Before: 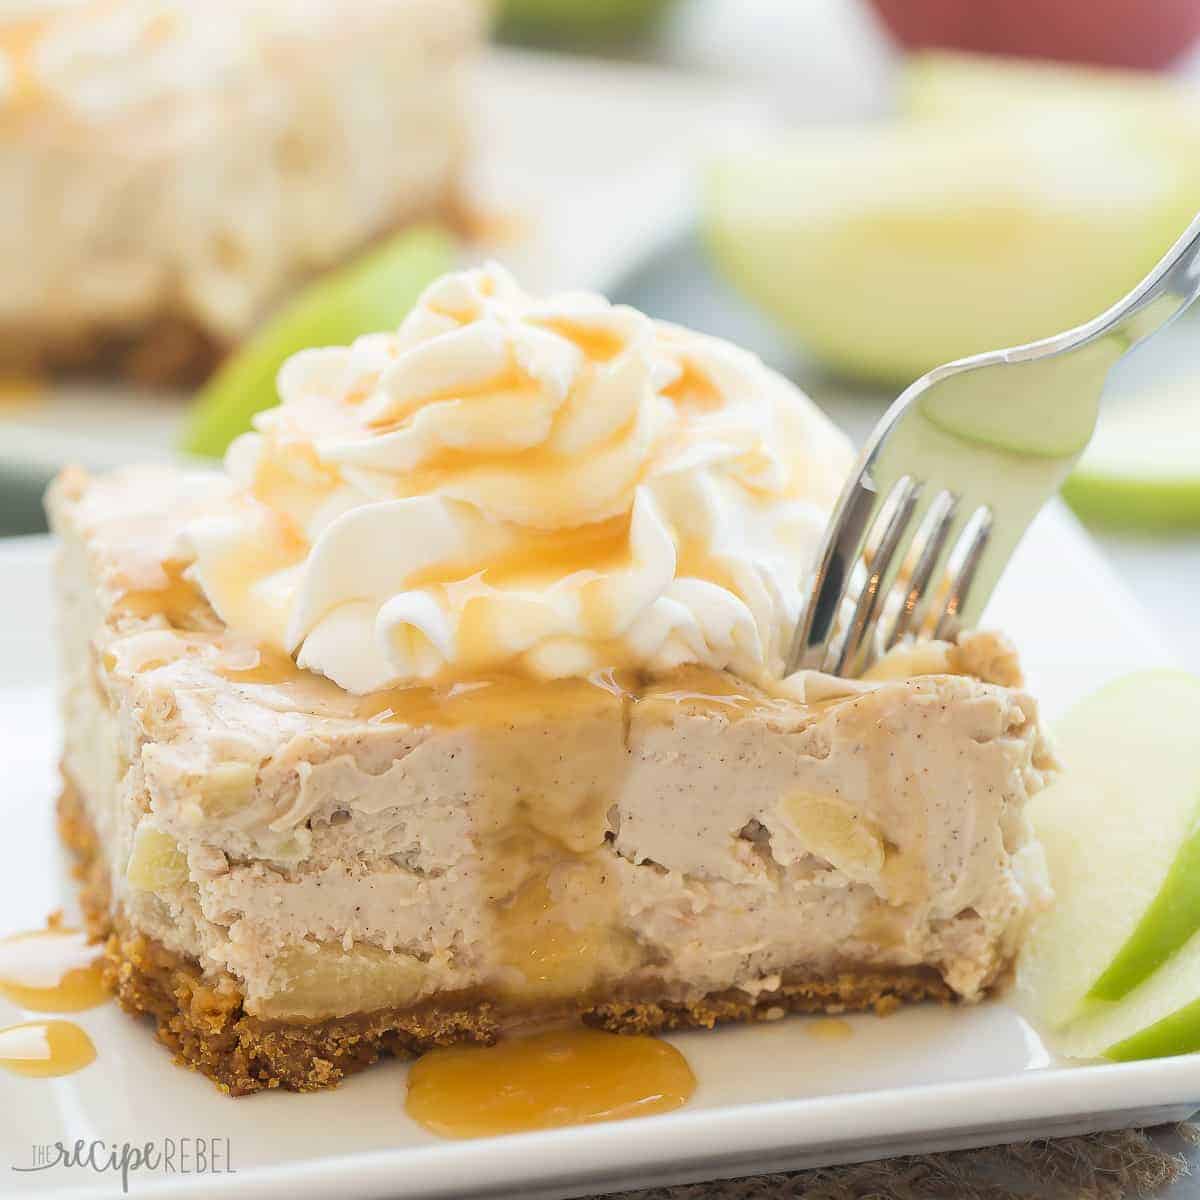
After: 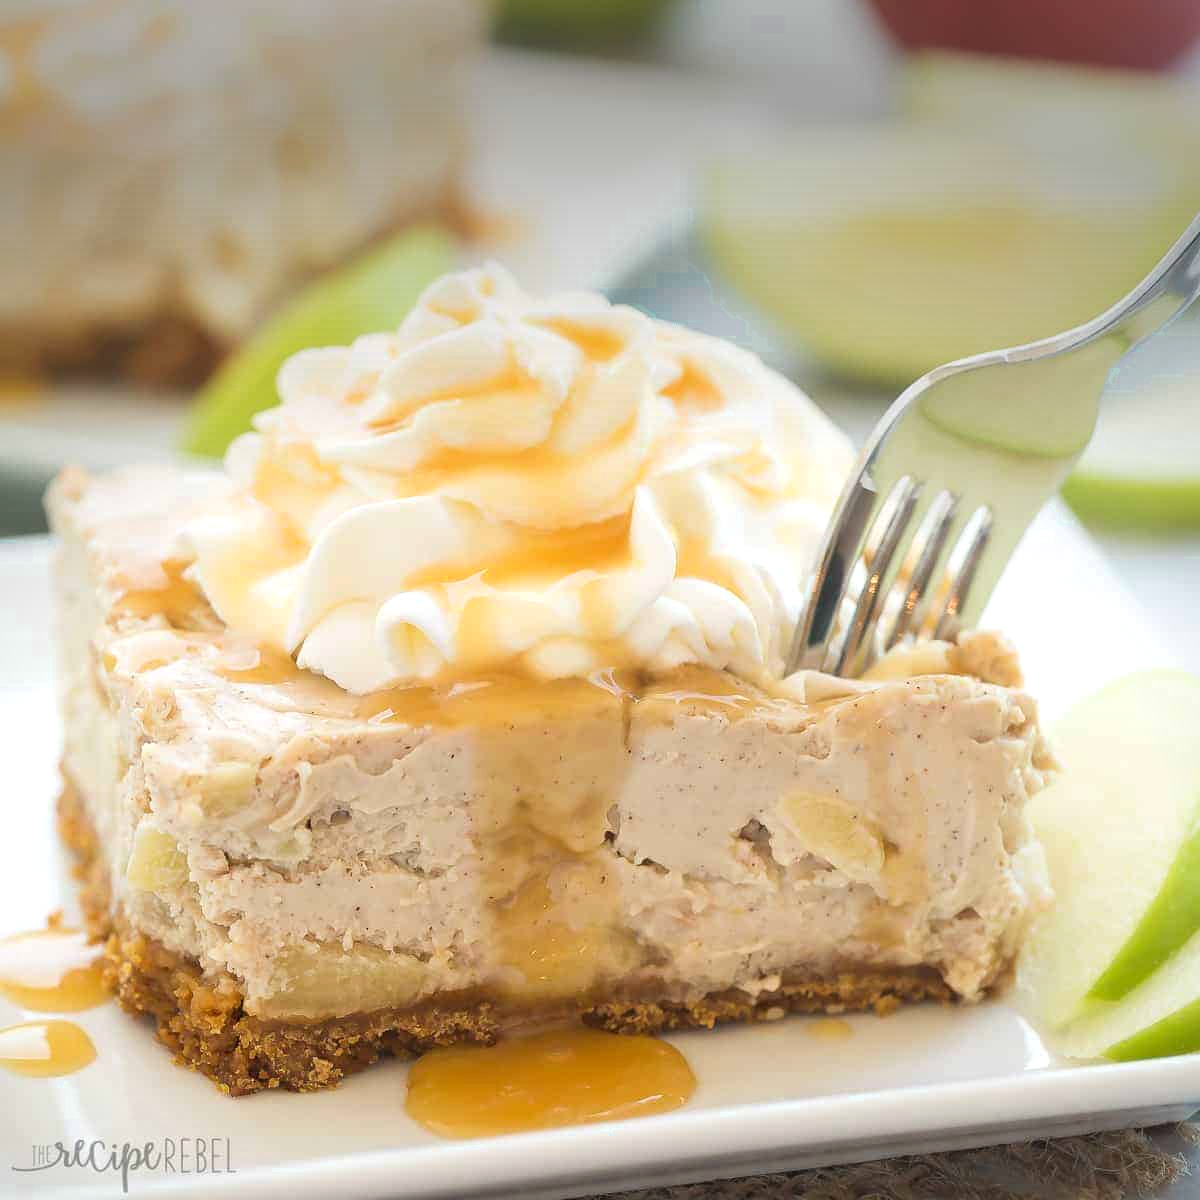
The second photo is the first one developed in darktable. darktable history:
exposure: exposure 0.197 EV, compensate highlight preservation false
color zones: curves: ch0 [(0.25, 0.5) (0.423, 0.5) (0.443, 0.5) (0.521, 0.756) (0.568, 0.5) (0.576, 0.5) (0.75, 0.5)]; ch1 [(0.25, 0.5) (0.423, 0.5) (0.443, 0.5) (0.539, 0.873) (0.624, 0.565) (0.631, 0.5) (0.75, 0.5)]
vignetting: fall-off start 97.52%, fall-off radius 100%, brightness -0.574, saturation 0, center (-0.027, 0.404), width/height ratio 1.368, unbound false
